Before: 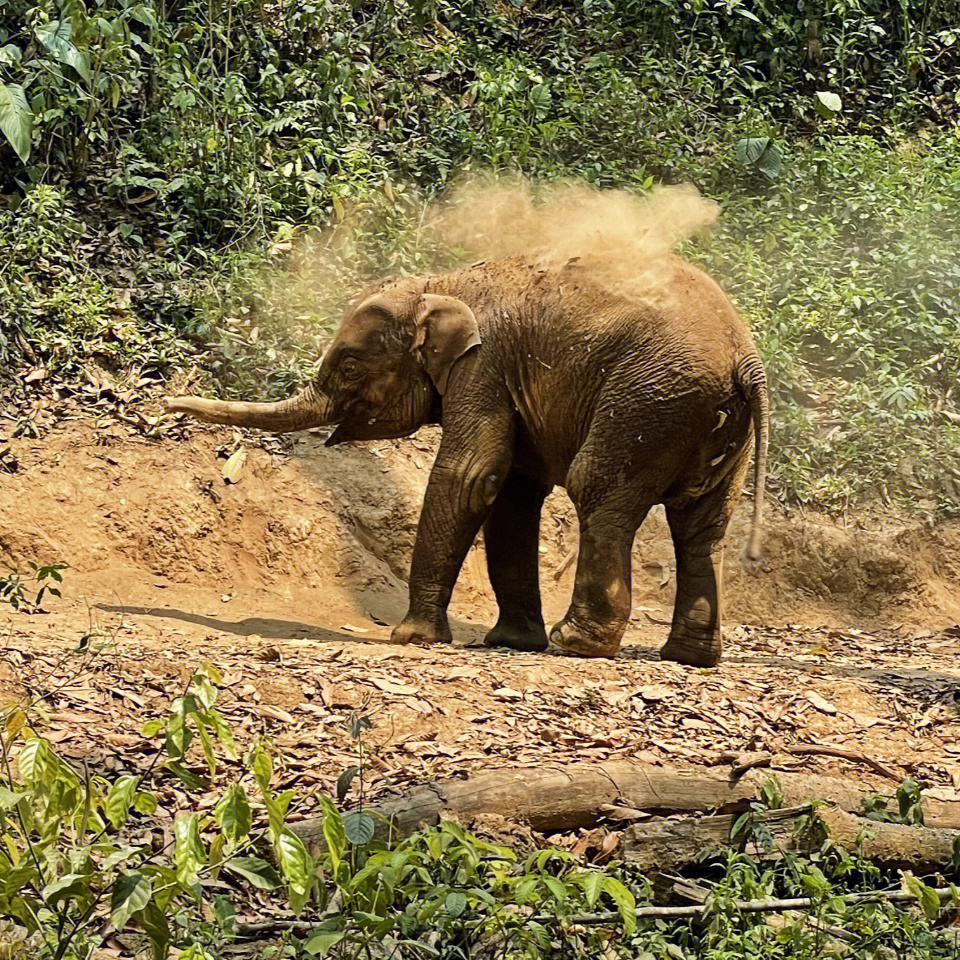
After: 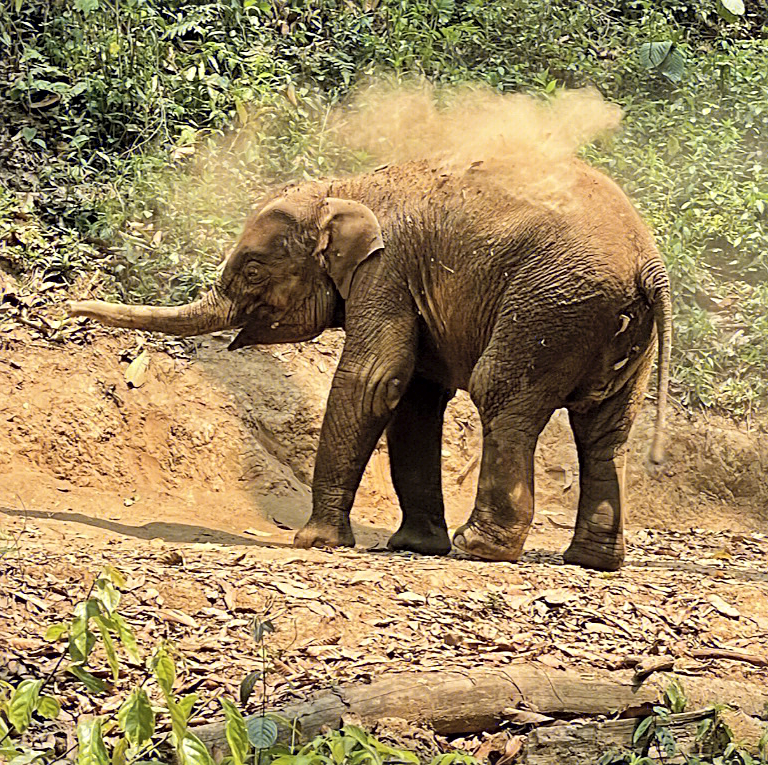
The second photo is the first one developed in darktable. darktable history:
contrast brightness saturation: brightness 0.154
exposure: black level correction 0.001, compensate exposure bias true, compensate highlight preservation false
crop and rotate: left 10.106%, top 10.015%, right 9.829%, bottom 10.196%
sharpen: radius 2.488, amount 0.328
